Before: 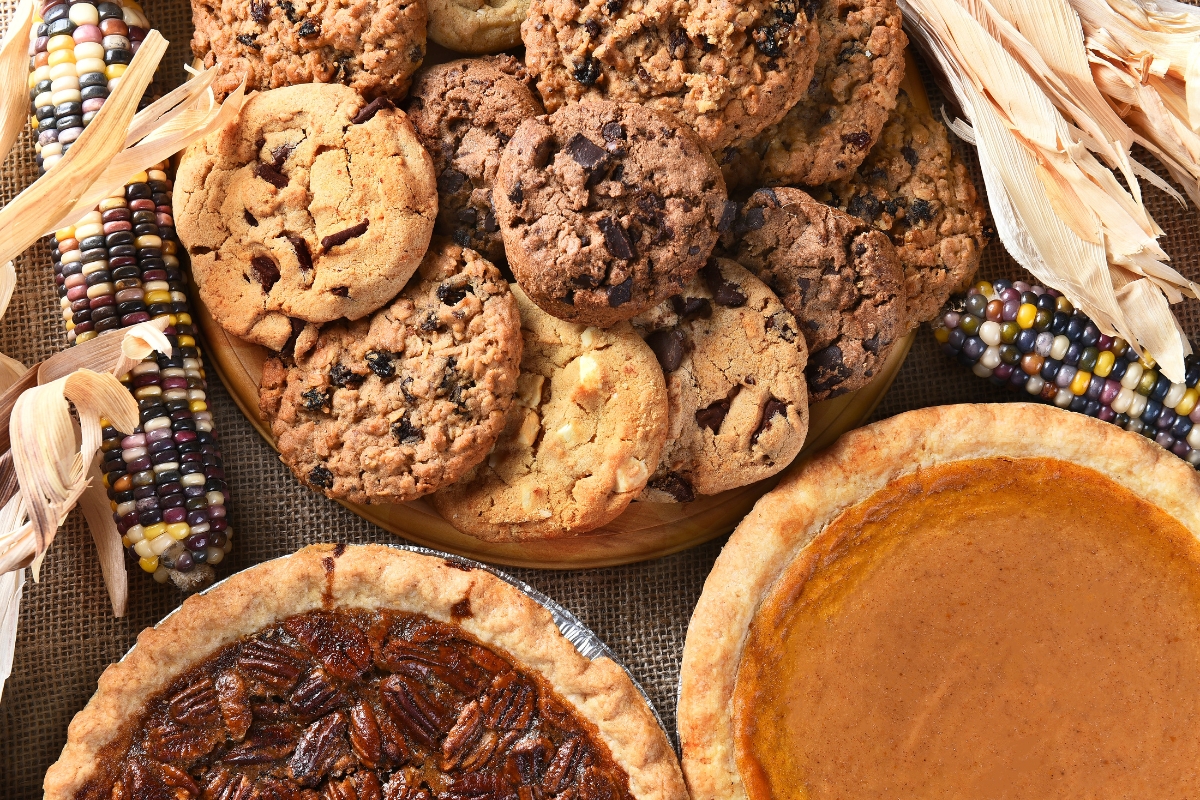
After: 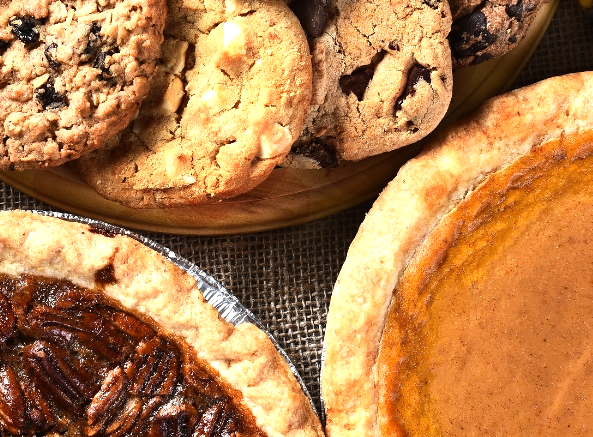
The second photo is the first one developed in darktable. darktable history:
crop: left 29.672%, top 41.786%, right 20.851%, bottom 3.487%
tone equalizer: -8 EV -0.75 EV, -7 EV -0.7 EV, -6 EV -0.6 EV, -5 EV -0.4 EV, -3 EV 0.4 EV, -2 EV 0.6 EV, -1 EV 0.7 EV, +0 EV 0.75 EV, edges refinement/feathering 500, mask exposure compensation -1.57 EV, preserve details no
